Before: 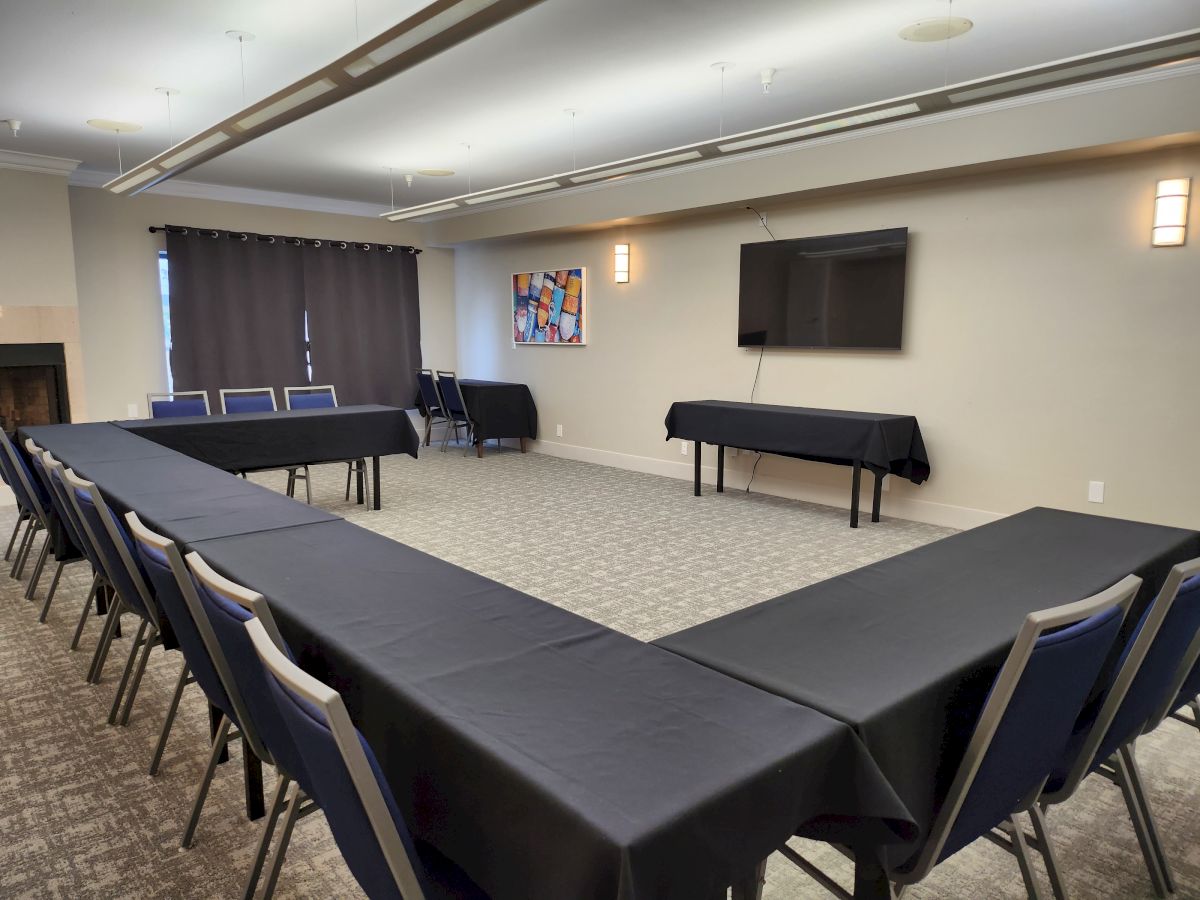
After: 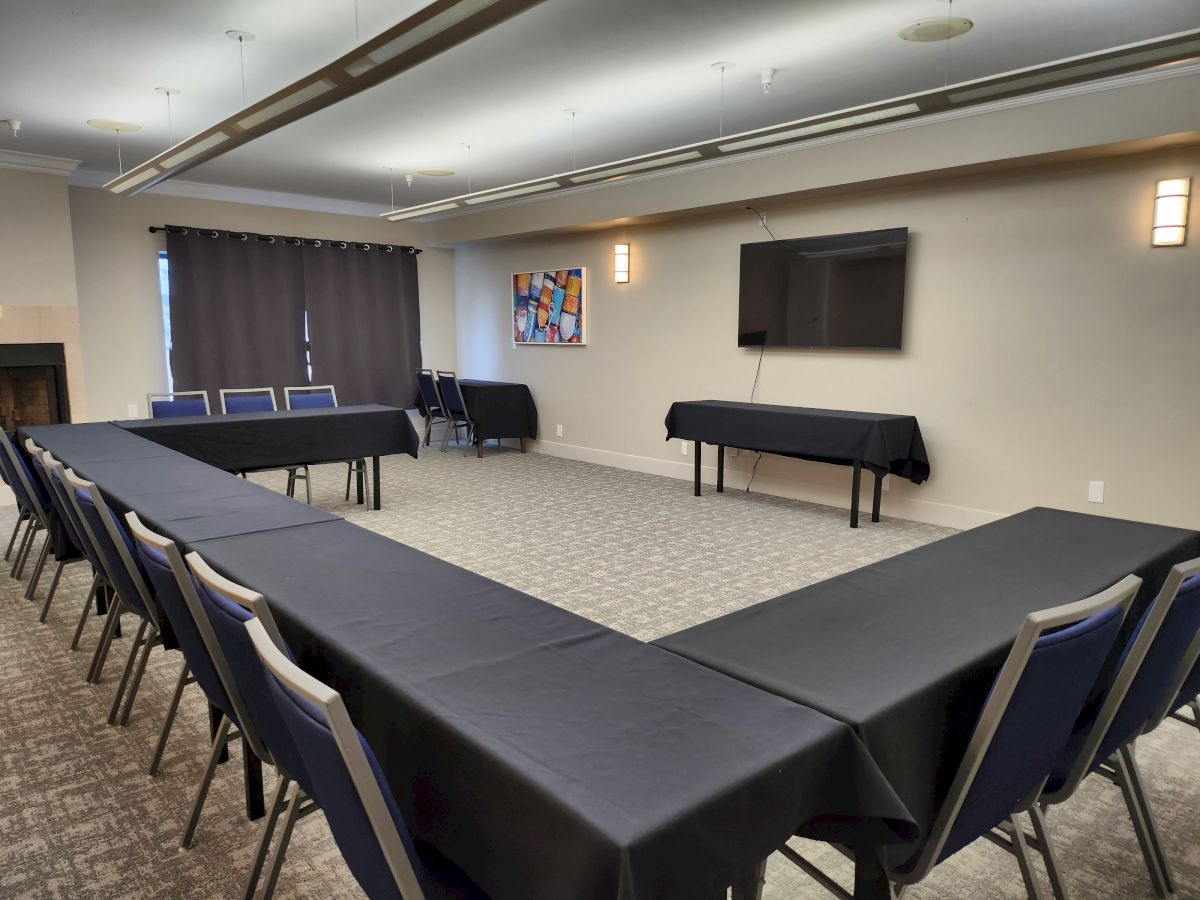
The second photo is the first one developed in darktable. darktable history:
shadows and highlights: shadows 20.96, highlights -81.93, soften with gaussian
